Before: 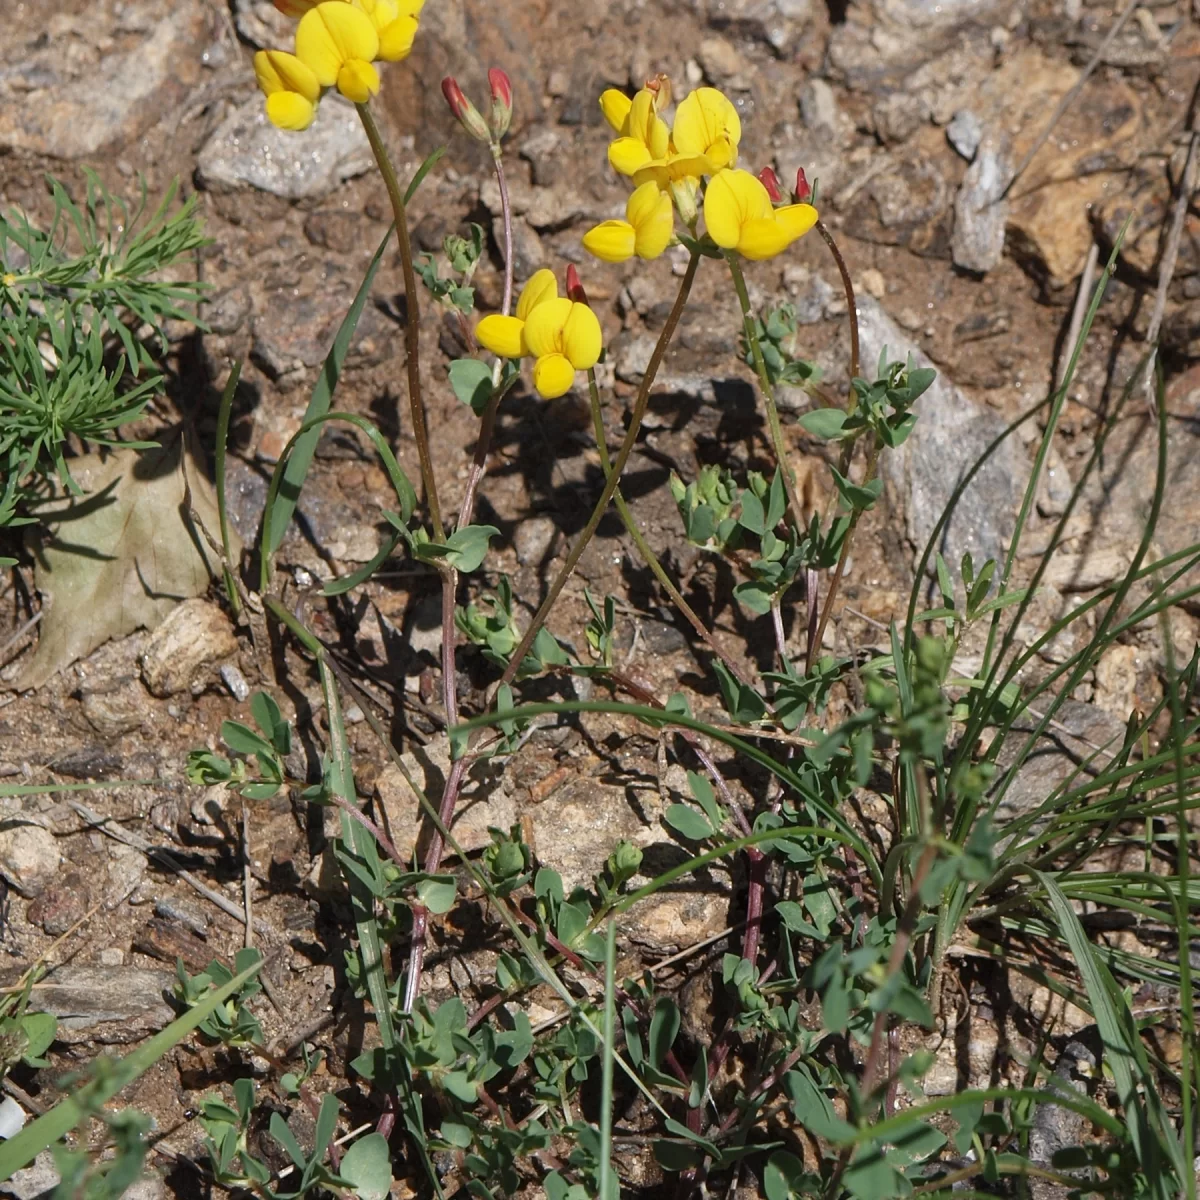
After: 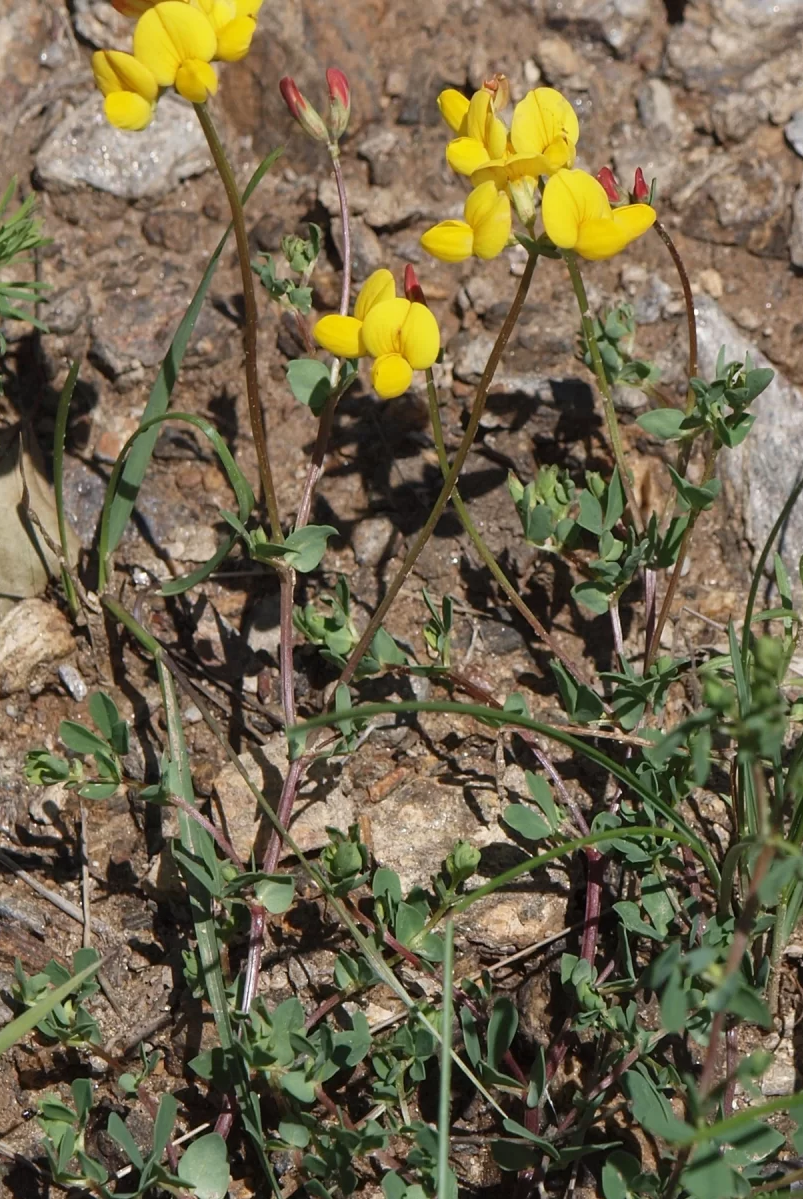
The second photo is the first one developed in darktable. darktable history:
crop and rotate: left 13.555%, right 19.478%
